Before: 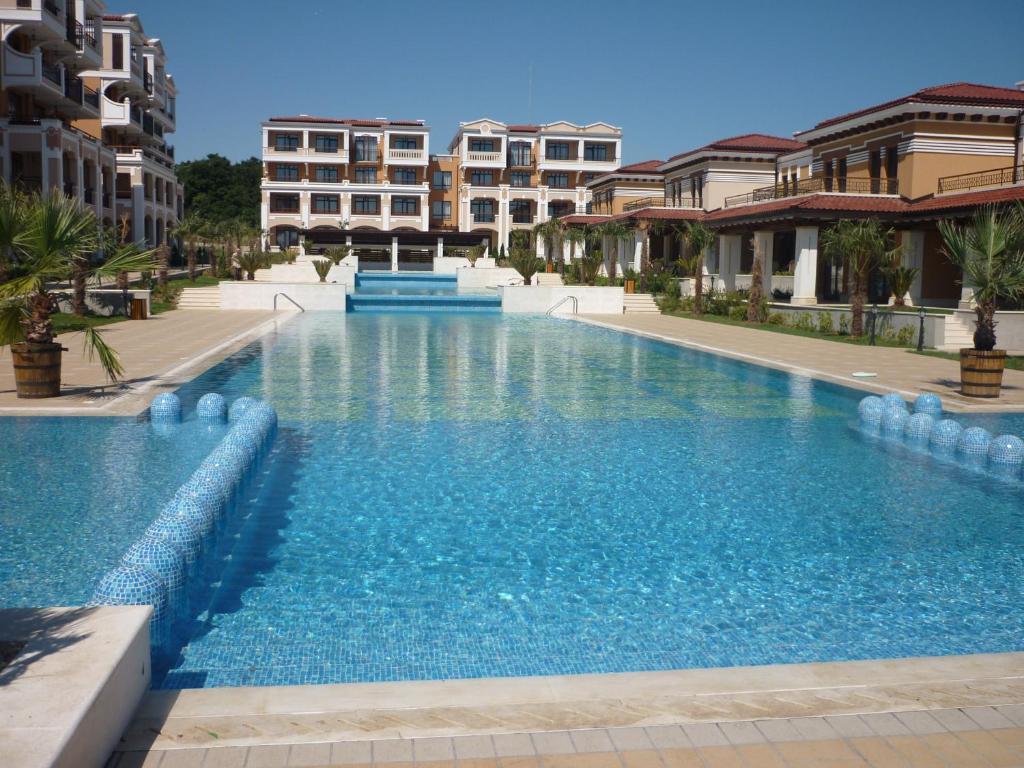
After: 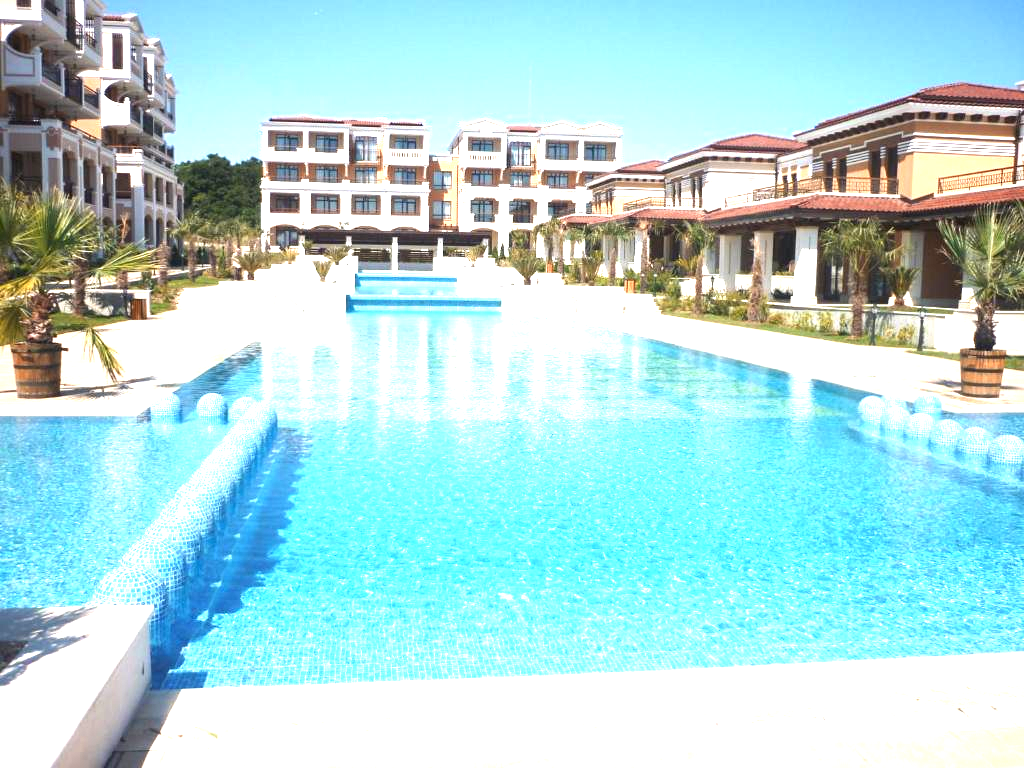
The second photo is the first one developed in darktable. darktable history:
exposure: black level correction 0, exposure 2.088 EV, compensate exposure bias true, compensate highlight preservation false
color zones: curves: ch1 [(0, 0.455) (0.063, 0.455) (0.286, 0.495) (0.429, 0.5) (0.571, 0.5) (0.714, 0.5) (0.857, 0.5) (1, 0.455)]; ch2 [(0, 0.532) (0.063, 0.521) (0.233, 0.447) (0.429, 0.489) (0.571, 0.5) (0.714, 0.5) (0.857, 0.5) (1, 0.532)]
levels: levels [0, 0.51, 1]
